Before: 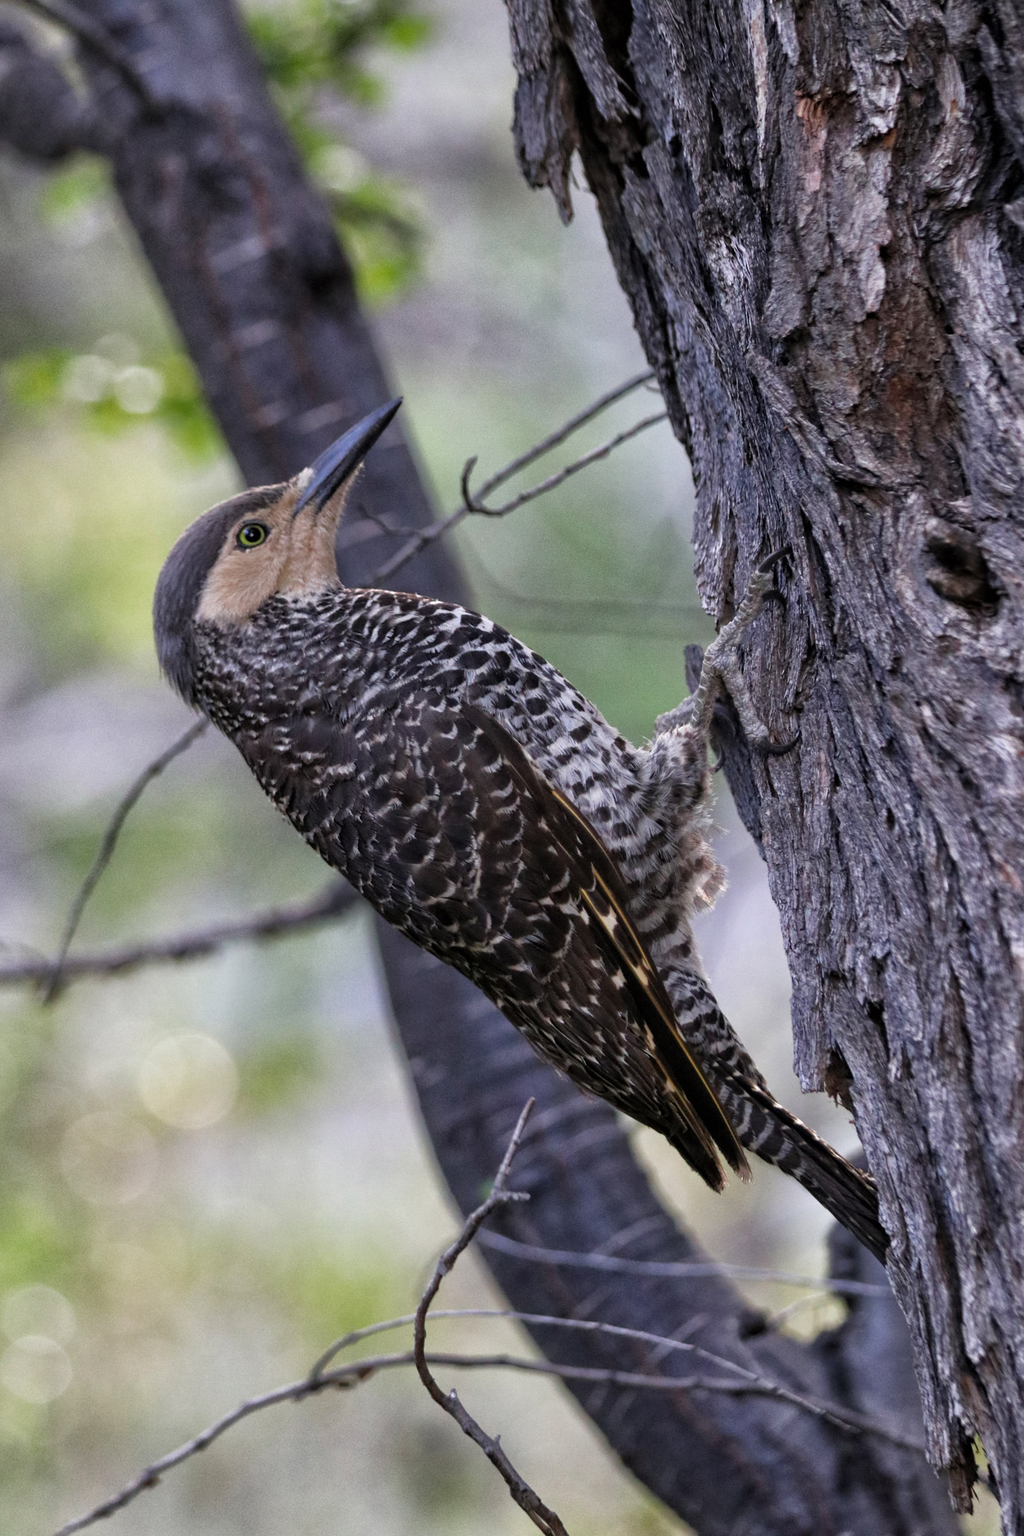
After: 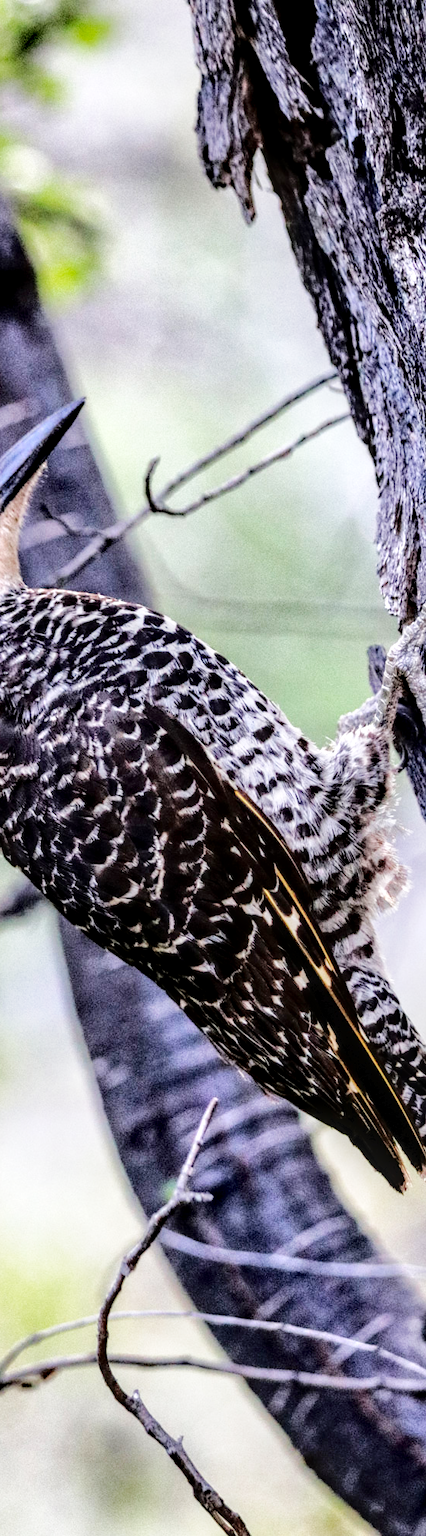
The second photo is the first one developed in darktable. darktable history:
local contrast: highlights 26%, detail 150%
exposure: black level correction 0.001, exposure 0.499 EV, compensate exposure bias true, compensate highlight preservation false
base curve: curves: ch0 [(0, 0) (0.036, 0.025) (0.121, 0.166) (0.206, 0.329) (0.605, 0.79) (1, 1)], preserve colors none
crop: left 30.994%, right 27.308%
tone curve: curves: ch0 [(0, 0) (0.003, 0.013) (0.011, 0.012) (0.025, 0.011) (0.044, 0.016) (0.069, 0.029) (0.1, 0.045) (0.136, 0.074) (0.177, 0.123) (0.224, 0.207) (0.277, 0.313) (0.335, 0.414) (0.399, 0.509) (0.468, 0.599) (0.543, 0.663) (0.623, 0.728) (0.709, 0.79) (0.801, 0.854) (0.898, 0.925) (1, 1)], color space Lab, independent channels, preserve colors none
